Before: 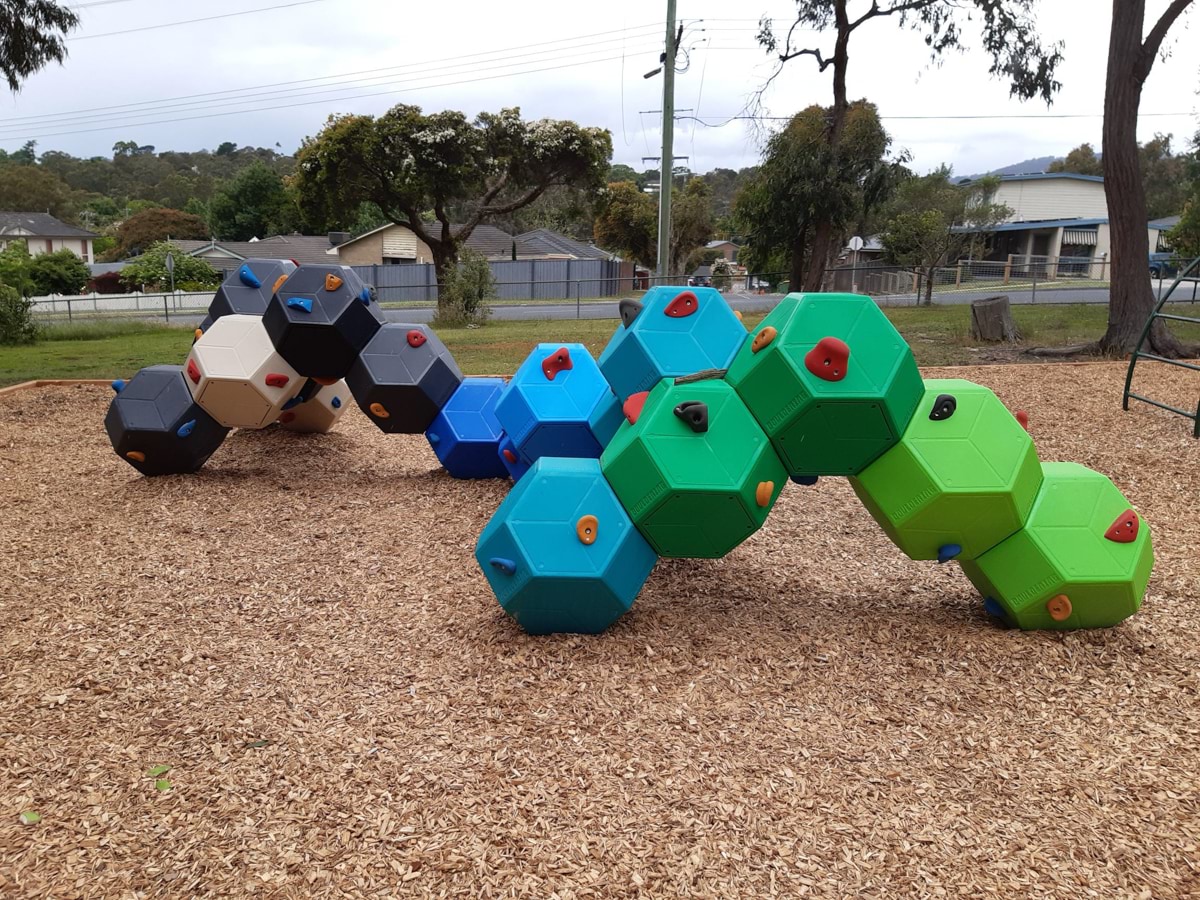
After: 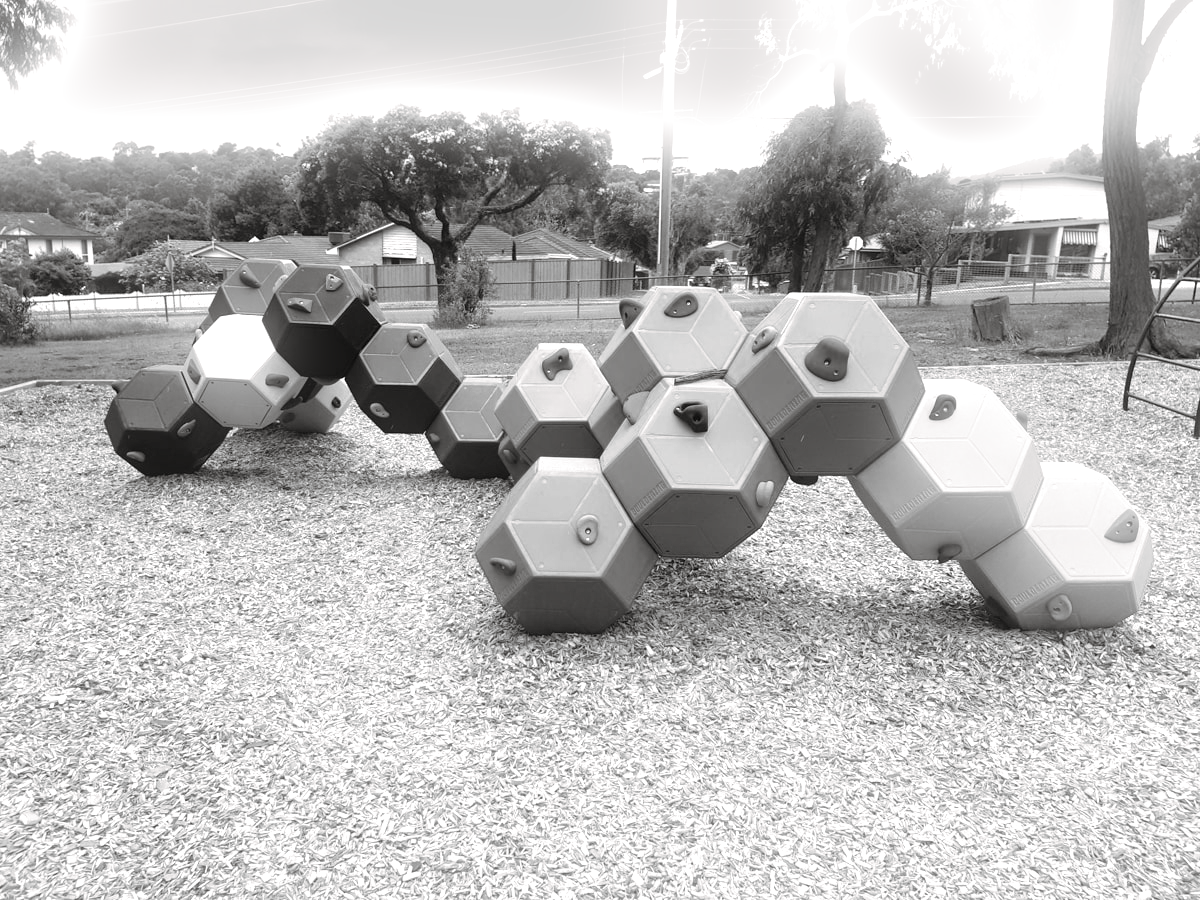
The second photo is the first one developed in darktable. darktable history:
bloom: size 9%, threshold 100%, strength 7%
split-toning: shadows › hue 36°, shadows › saturation 0.05, highlights › hue 10.8°, highlights › saturation 0.15, compress 40%
exposure: black level correction 0.001, exposure 1.129 EV, compensate exposure bias true, compensate highlight preservation false
monochrome: on, module defaults
